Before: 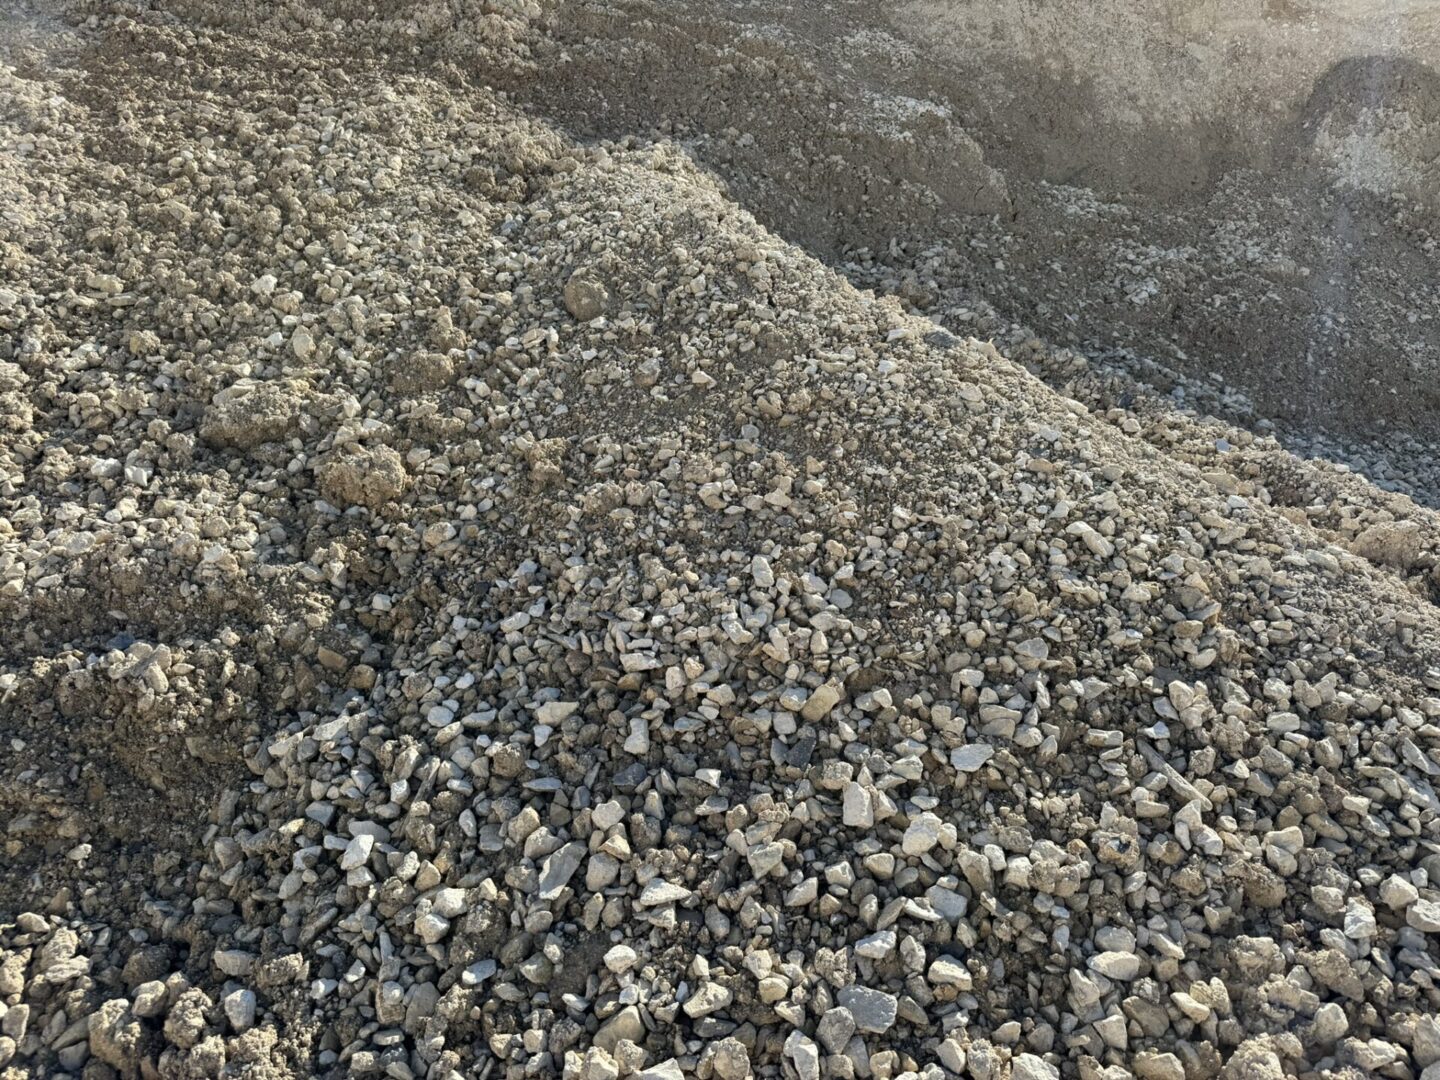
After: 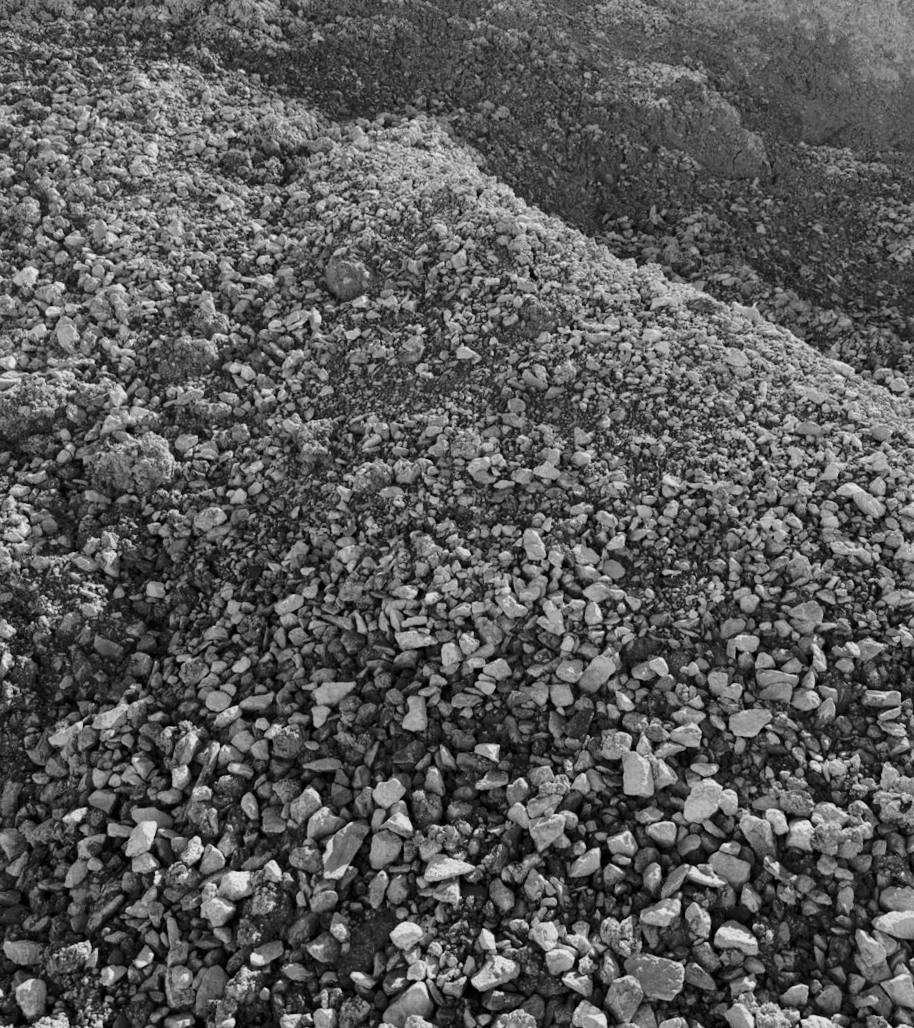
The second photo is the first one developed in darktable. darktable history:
base curve: curves: ch0 [(0, 0) (0.073, 0.04) (0.157, 0.139) (0.492, 0.492) (0.758, 0.758) (1, 1)], preserve colors none
monochrome: a 26.22, b 42.67, size 0.8
crop and rotate: left 14.292%, right 19.041%
exposure: compensate highlight preservation false
white balance: red 0.967, blue 1.049
rotate and perspective: rotation -2.12°, lens shift (vertical) 0.009, lens shift (horizontal) -0.008, automatic cropping original format, crop left 0.036, crop right 0.964, crop top 0.05, crop bottom 0.959
